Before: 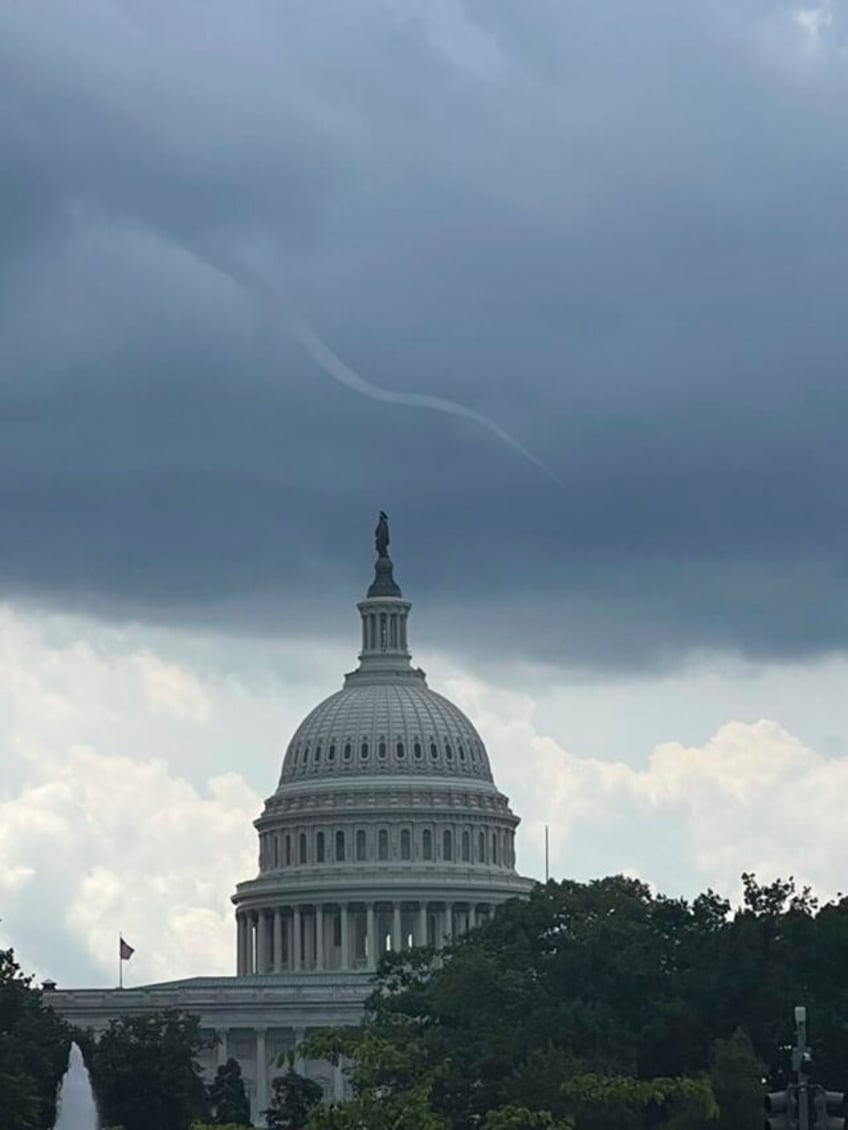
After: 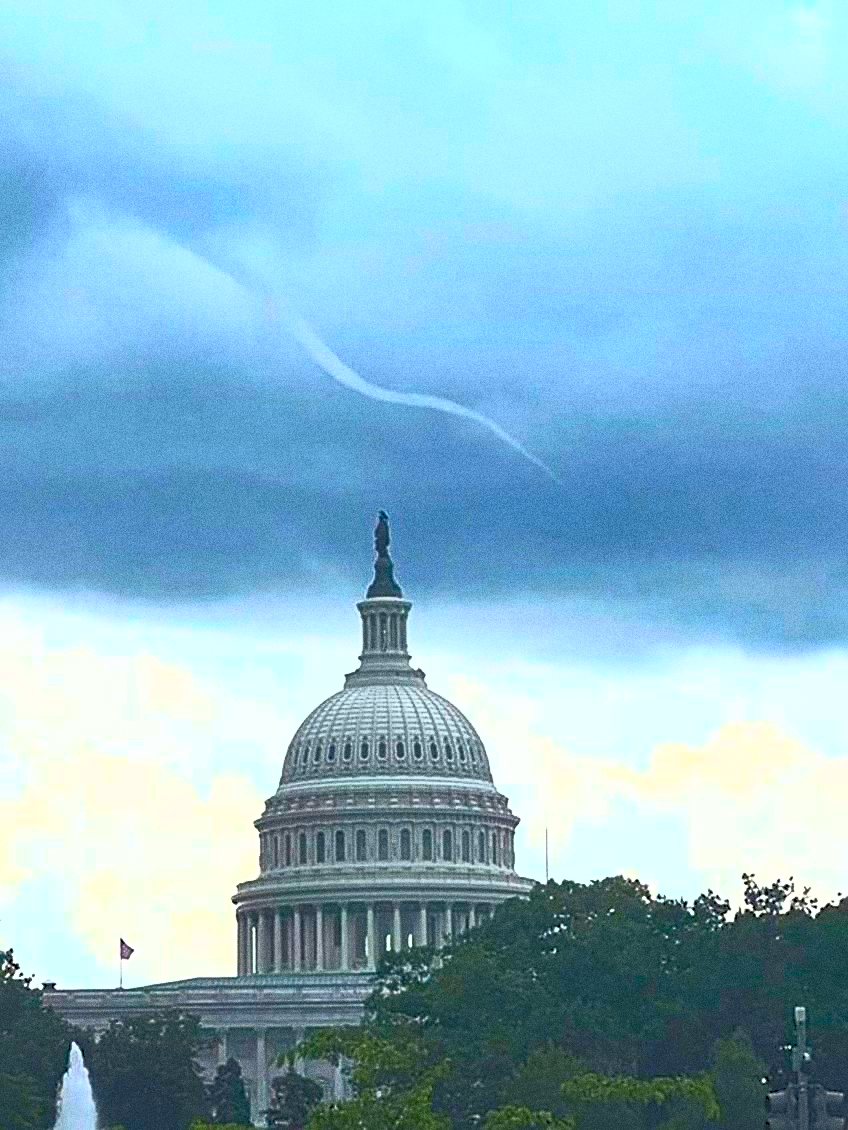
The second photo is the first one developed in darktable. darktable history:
grain: coarseness 11.82 ISO, strength 36.67%, mid-tones bias 74.17%
sharpen: on, module defaults
shadows and highlights: on, module defaults
contrast brightness saturation: contrast 1, brightness 1, saturation 1
